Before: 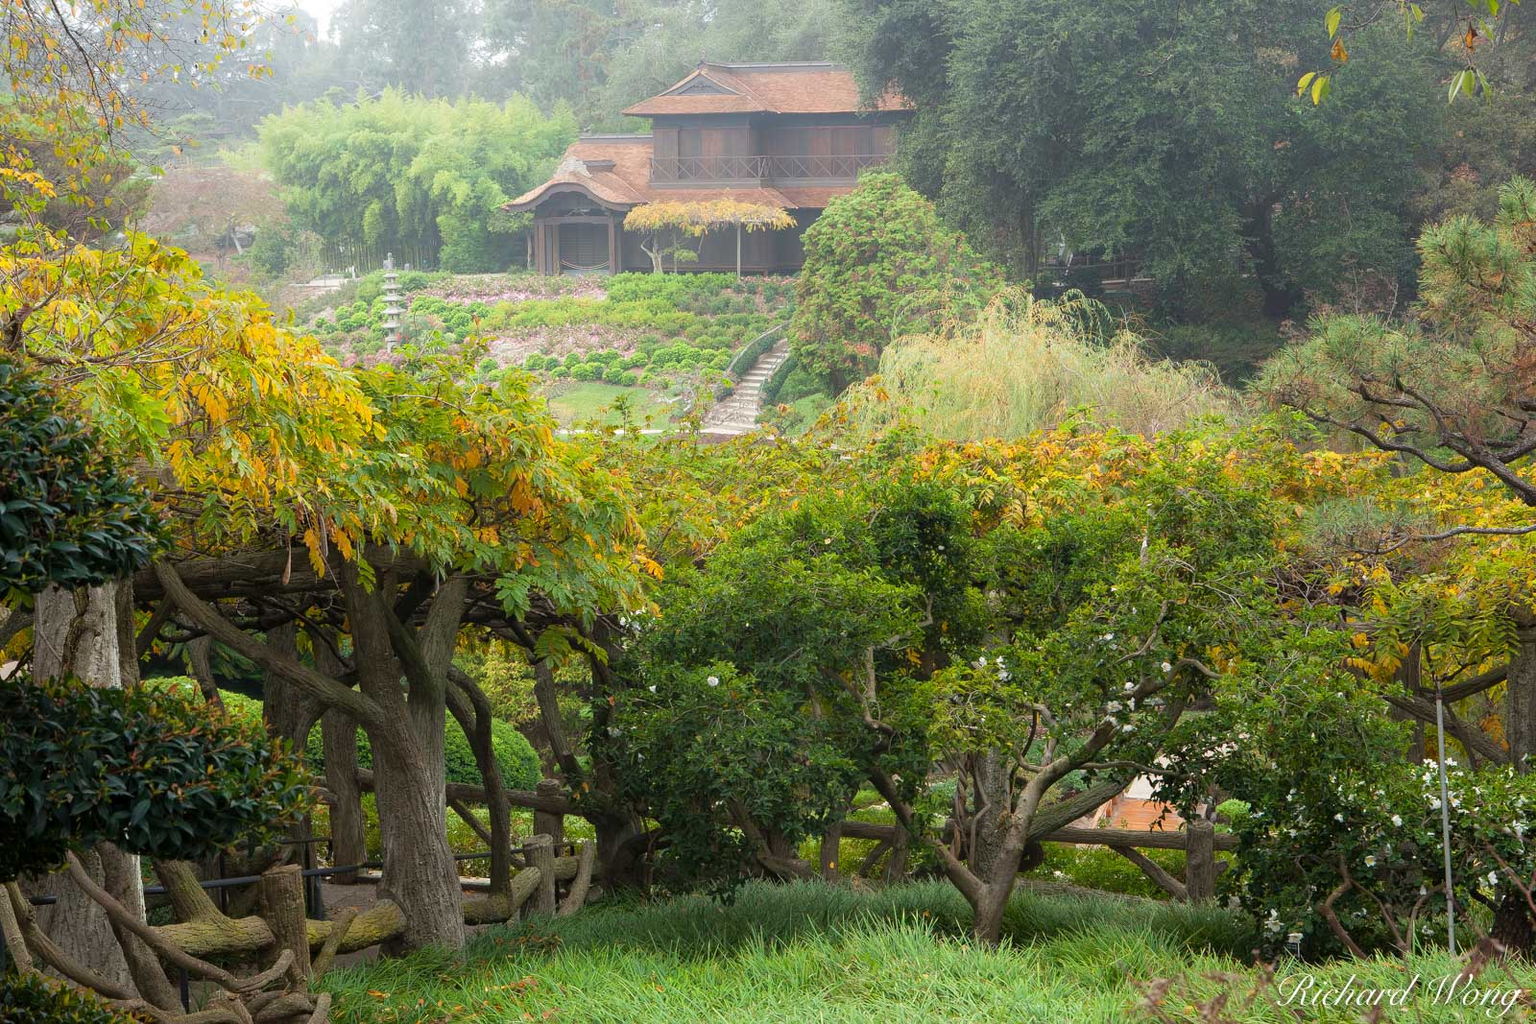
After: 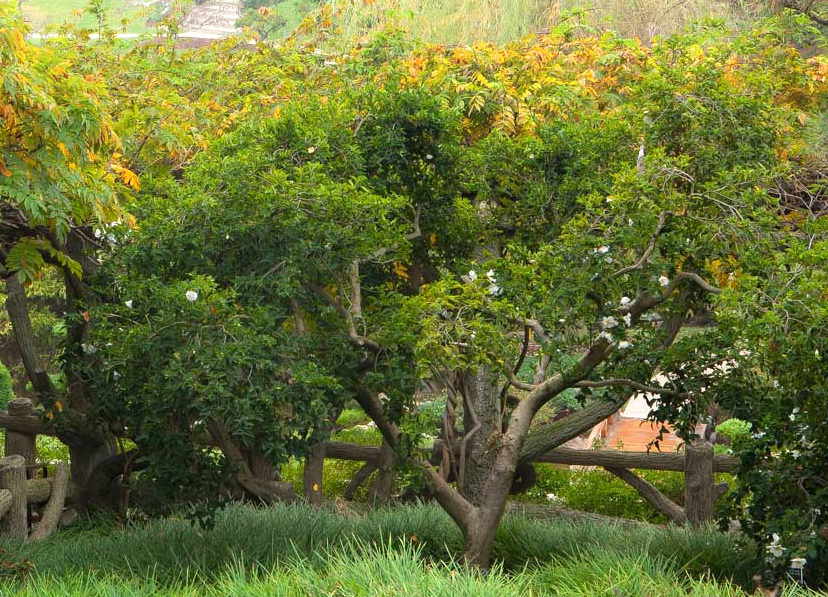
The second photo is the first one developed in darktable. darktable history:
exposure: exposure 0.3 EV, compensate highlight preservation false
crop: left 34.479%, top 38.822%, right 13.718%, bottom 5.172%
shadows and highlights: shadows -24.28, highlights 49.77, soften with gaussian
